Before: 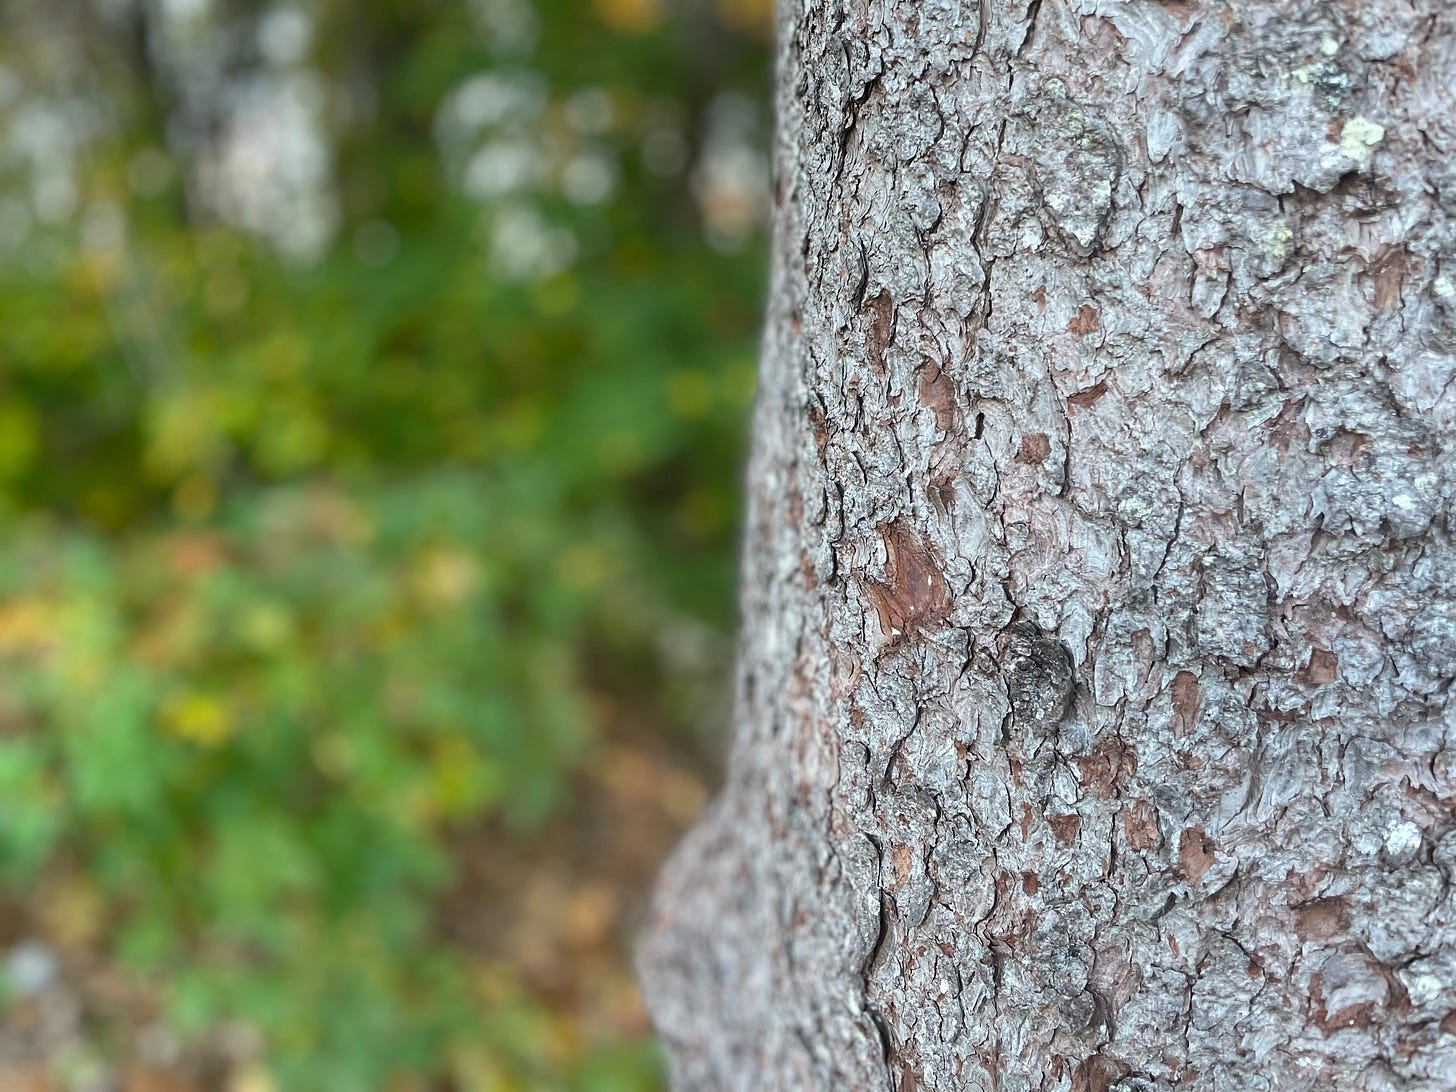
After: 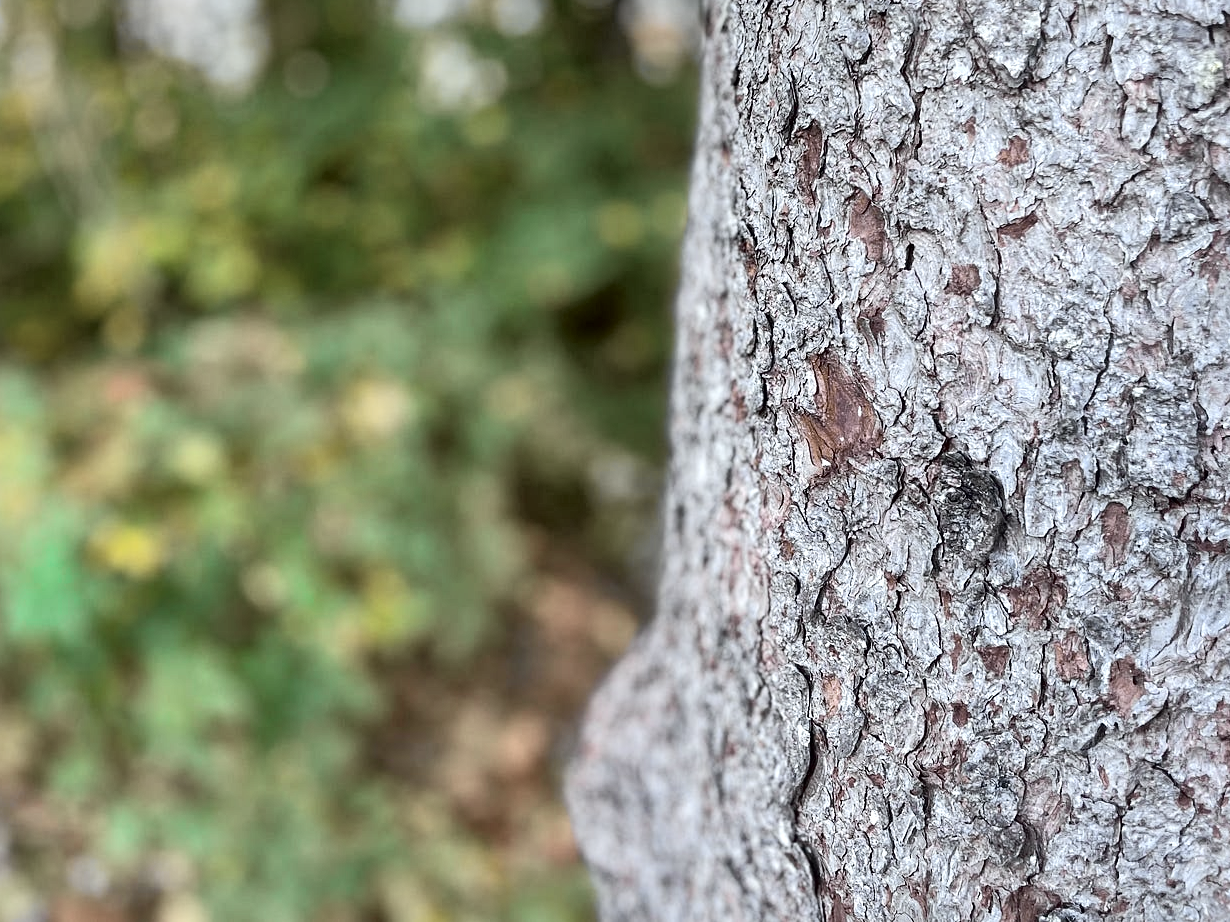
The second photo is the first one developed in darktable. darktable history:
white balance: red 0.982, blue 1.018
local contrast: mode bilateral grid, contrast 25, coarseness 60, detail 151%, midtone range 0.2
crop and rotate: left 4.842%, top 15.51%, right 10.668%
tone curve: curves: ch0 [(0, 0) (0.105, 0.044) (0.195, 0.128) (0.283, 0.283) (0.384, 0.404) (0.485, 0.531) (0.635, 0.7) (0.832, 0.858) (1, 0.977)]; ch1 [(0, 0) (0.161, 0.092) (0.35, 0.33) (0.379, 0.401) (0.448, 0.478) (0.498, 0.503) (0.531, 0.537) (0.586, 0.563) (0.687, 0.648) (1, 1)]; ch2 [(0, 0) (0.359, 0.372) (0.437, 0.437) (0.483, 0.484) (0.53, 0.515) (0.556, 0.553) (0.635, 0.589) (1, 1)], color space Lab, independent channels, preserve colors none
